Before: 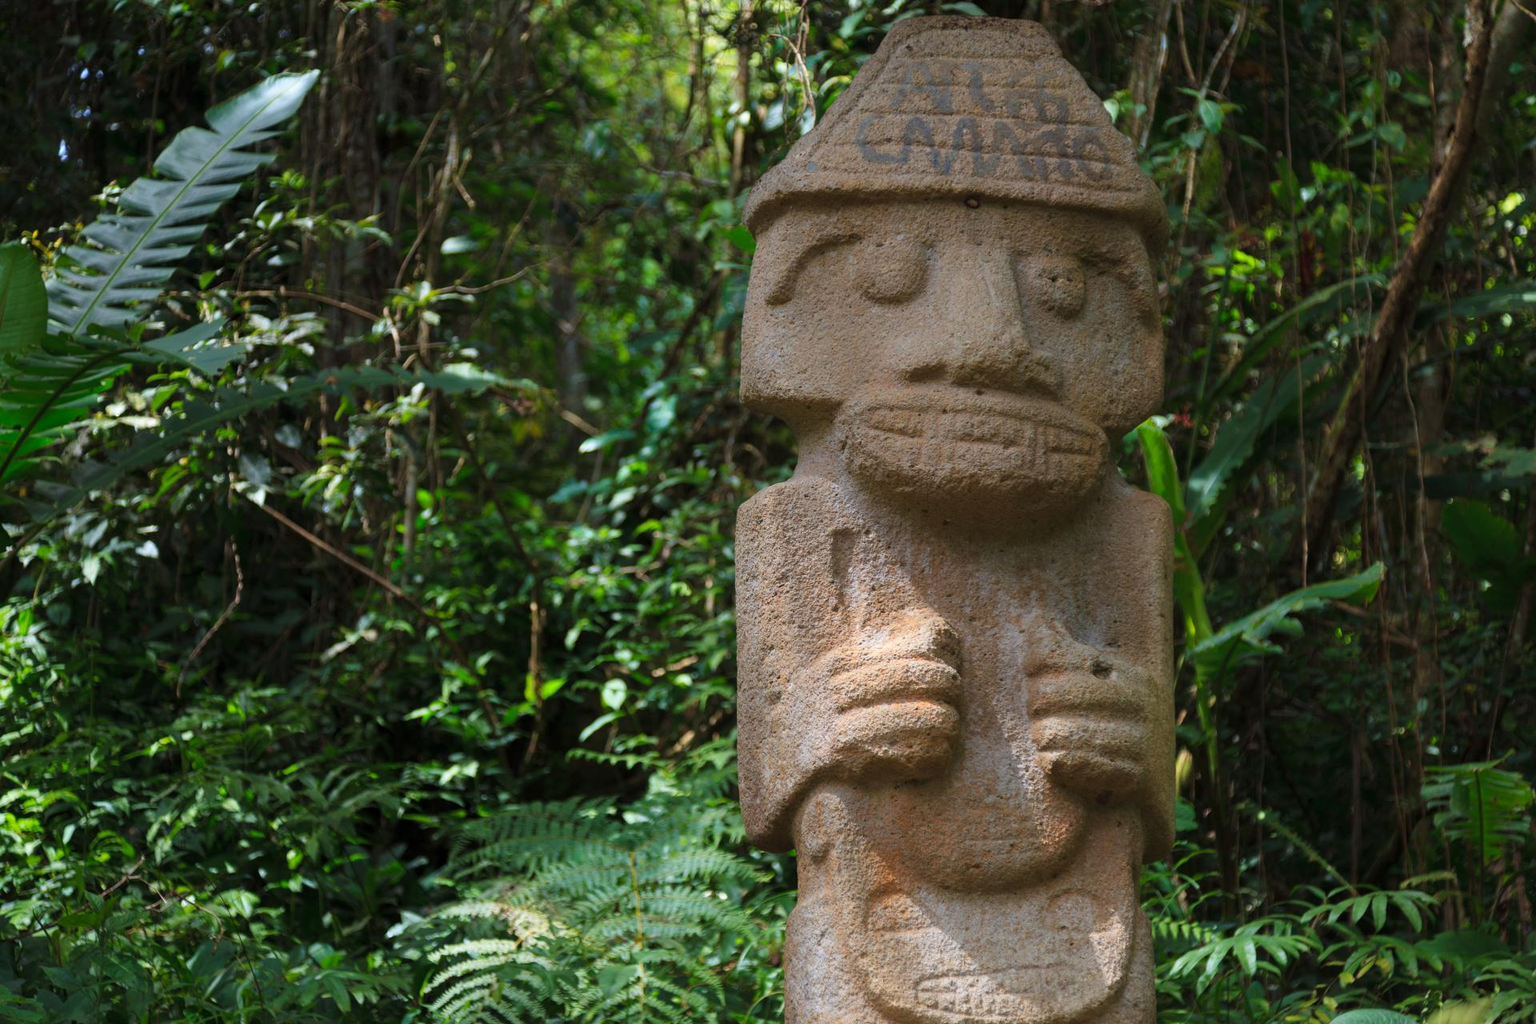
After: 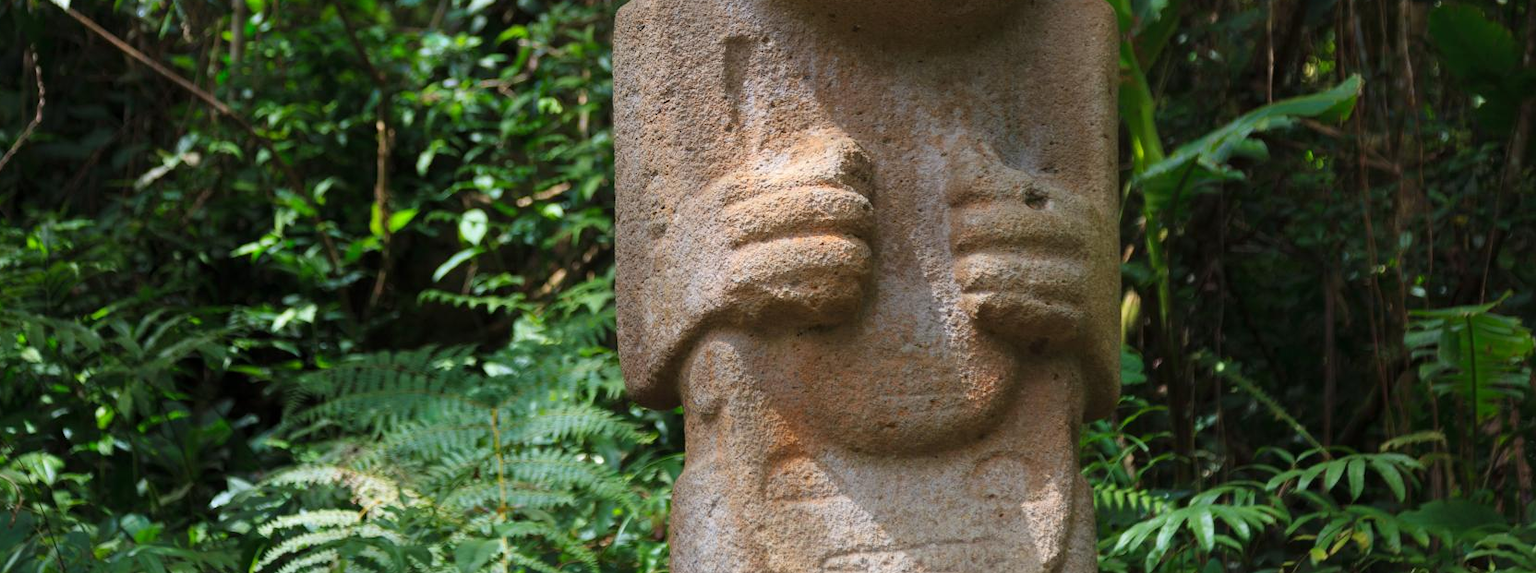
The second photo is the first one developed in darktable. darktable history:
crop and rotate: left 13.292%, top 48.627%, bottom 2.779%
